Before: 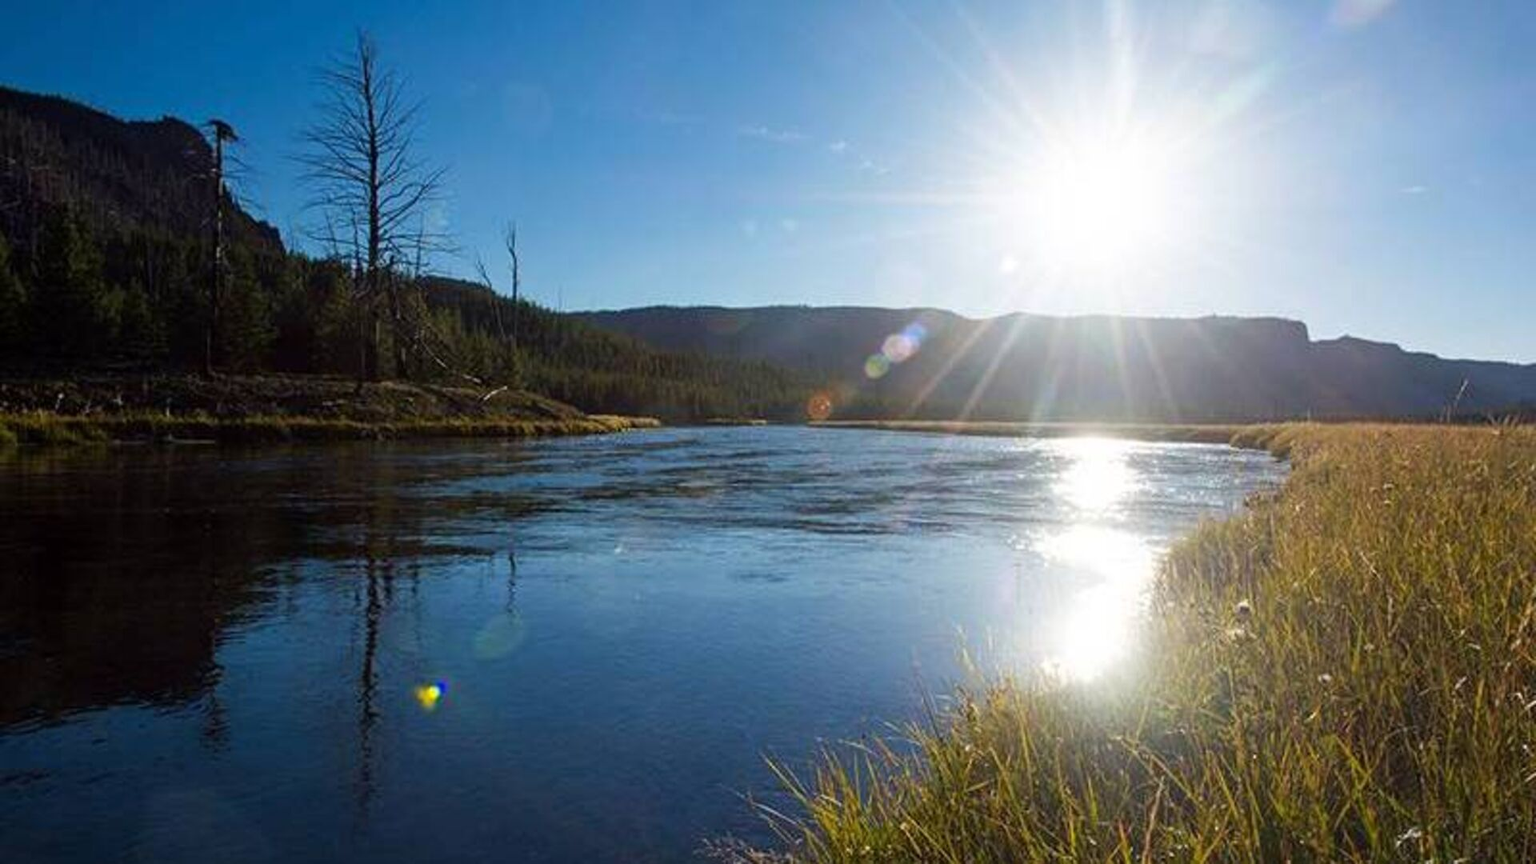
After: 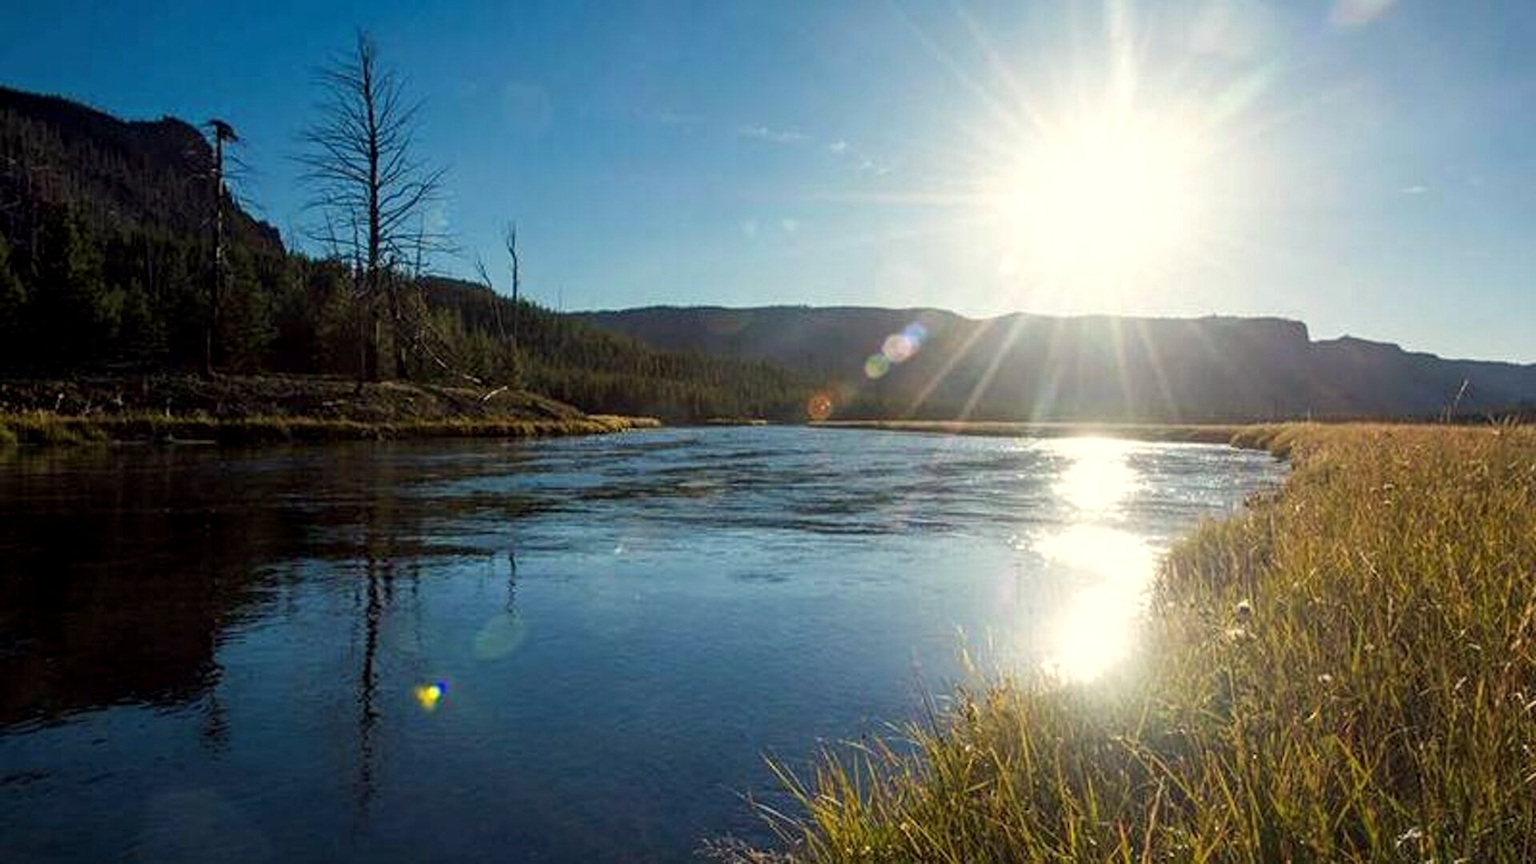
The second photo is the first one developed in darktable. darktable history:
local contrast: on, module defaults
white balance: red 1.029, blue 0.92
